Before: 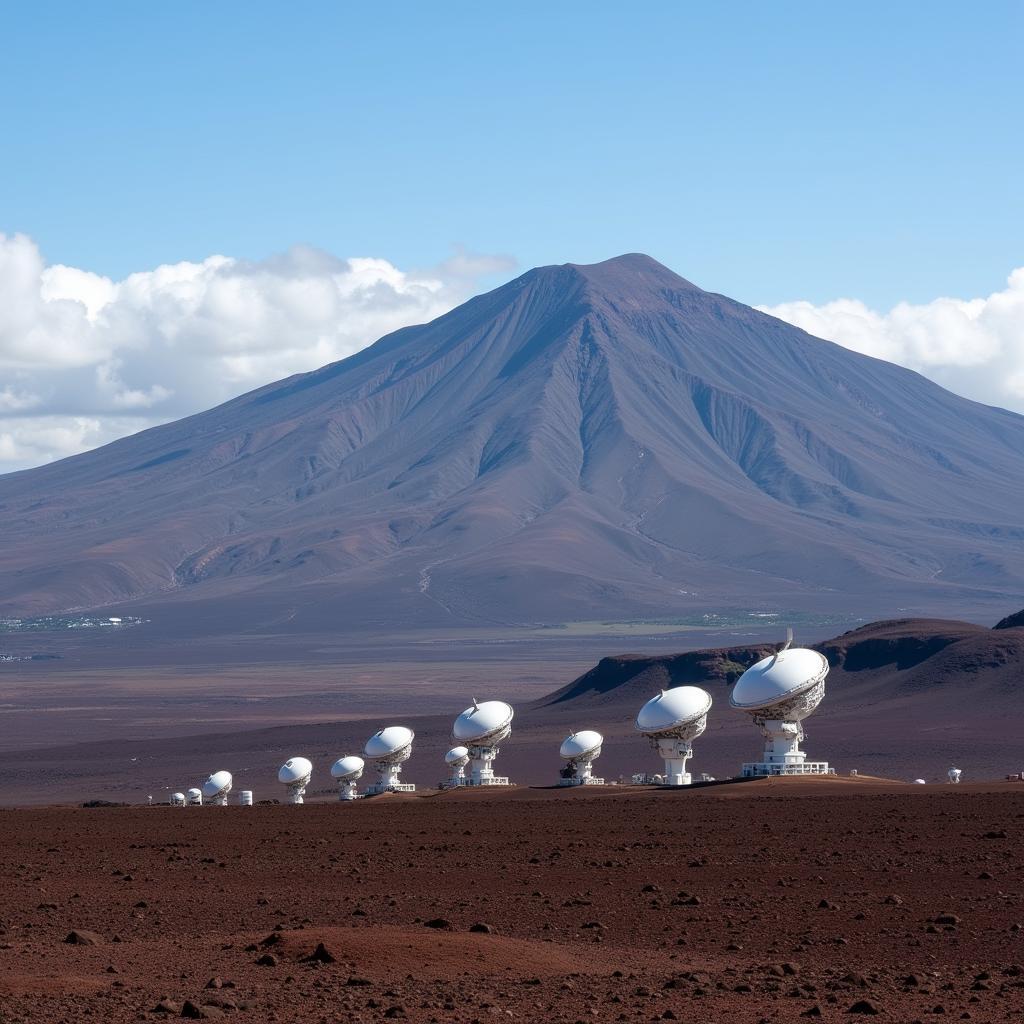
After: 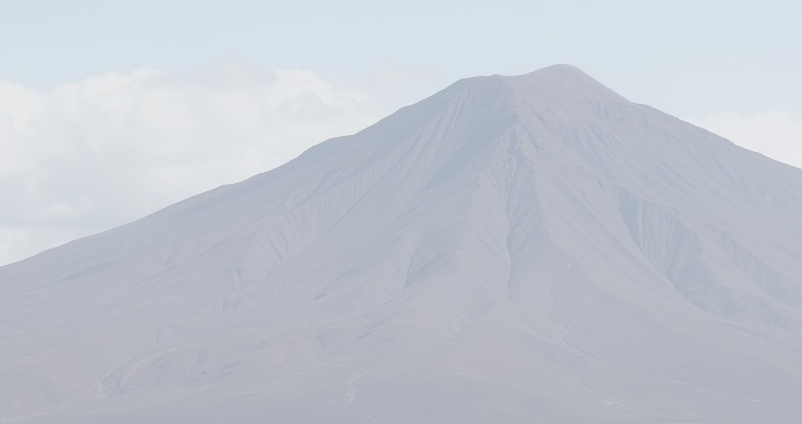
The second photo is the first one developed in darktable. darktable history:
color zones: curves: ch0 [(0.004, 0.305) (0.261, 0.623) (0.389, 0.399) (0.708, 0.571) (0.947, 0.34)]; ch1 [(0.025, 0.645) (0.229, 0.584) (0.326, 0.551) (0.484, 0.262) (0.757, 0.643)]
contrast brightness saturation: contrast -0.314, brightness 0.741, saturation -0.767
contrast equalizer: octaves 7, y [[0.6 ×6], [0.55 ×6], [0 ×6], [0 ×6], [0 ×6]], mix -0.991
crop: left 7.161%, top 18.483%, right 14.462%, bottom 40.084%
